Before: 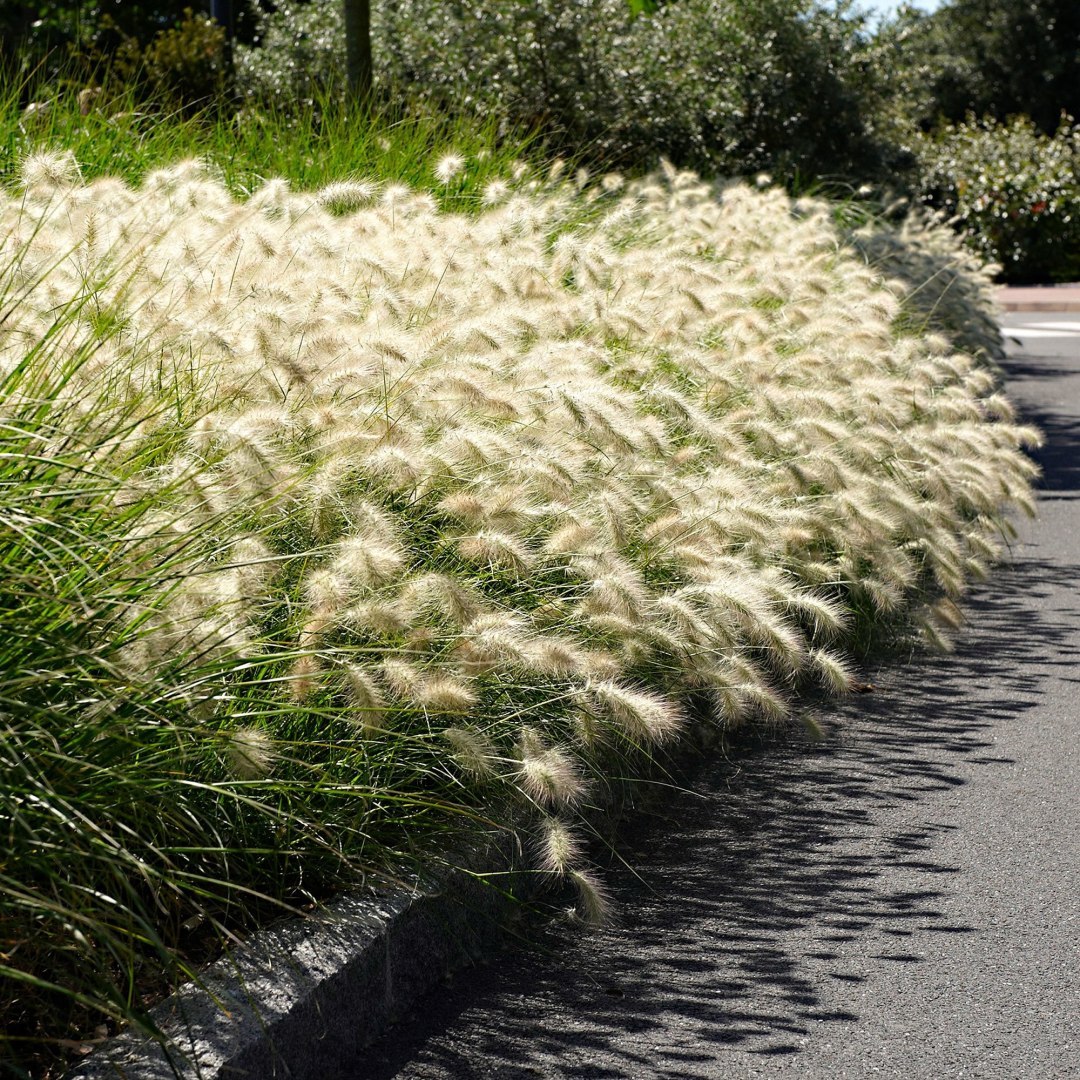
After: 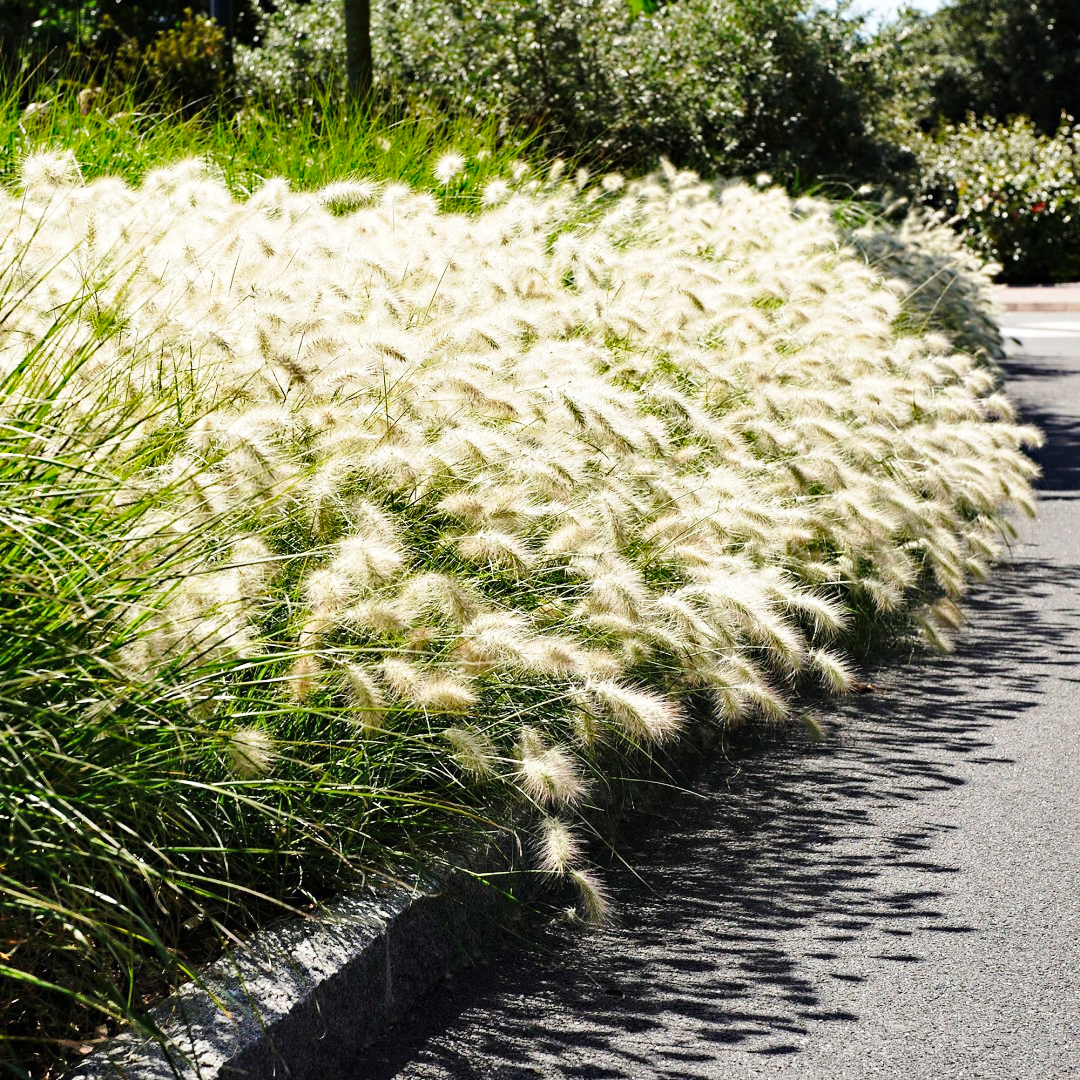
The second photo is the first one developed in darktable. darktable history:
base curve: curves: ch0 [(0, 0) (0.028, 0.03) (0.121, 0.232) (0.46, 0.748) (0.859, 0.968) (1, 1)], preserve colors none
shadows and highlights: soften with gaussian
